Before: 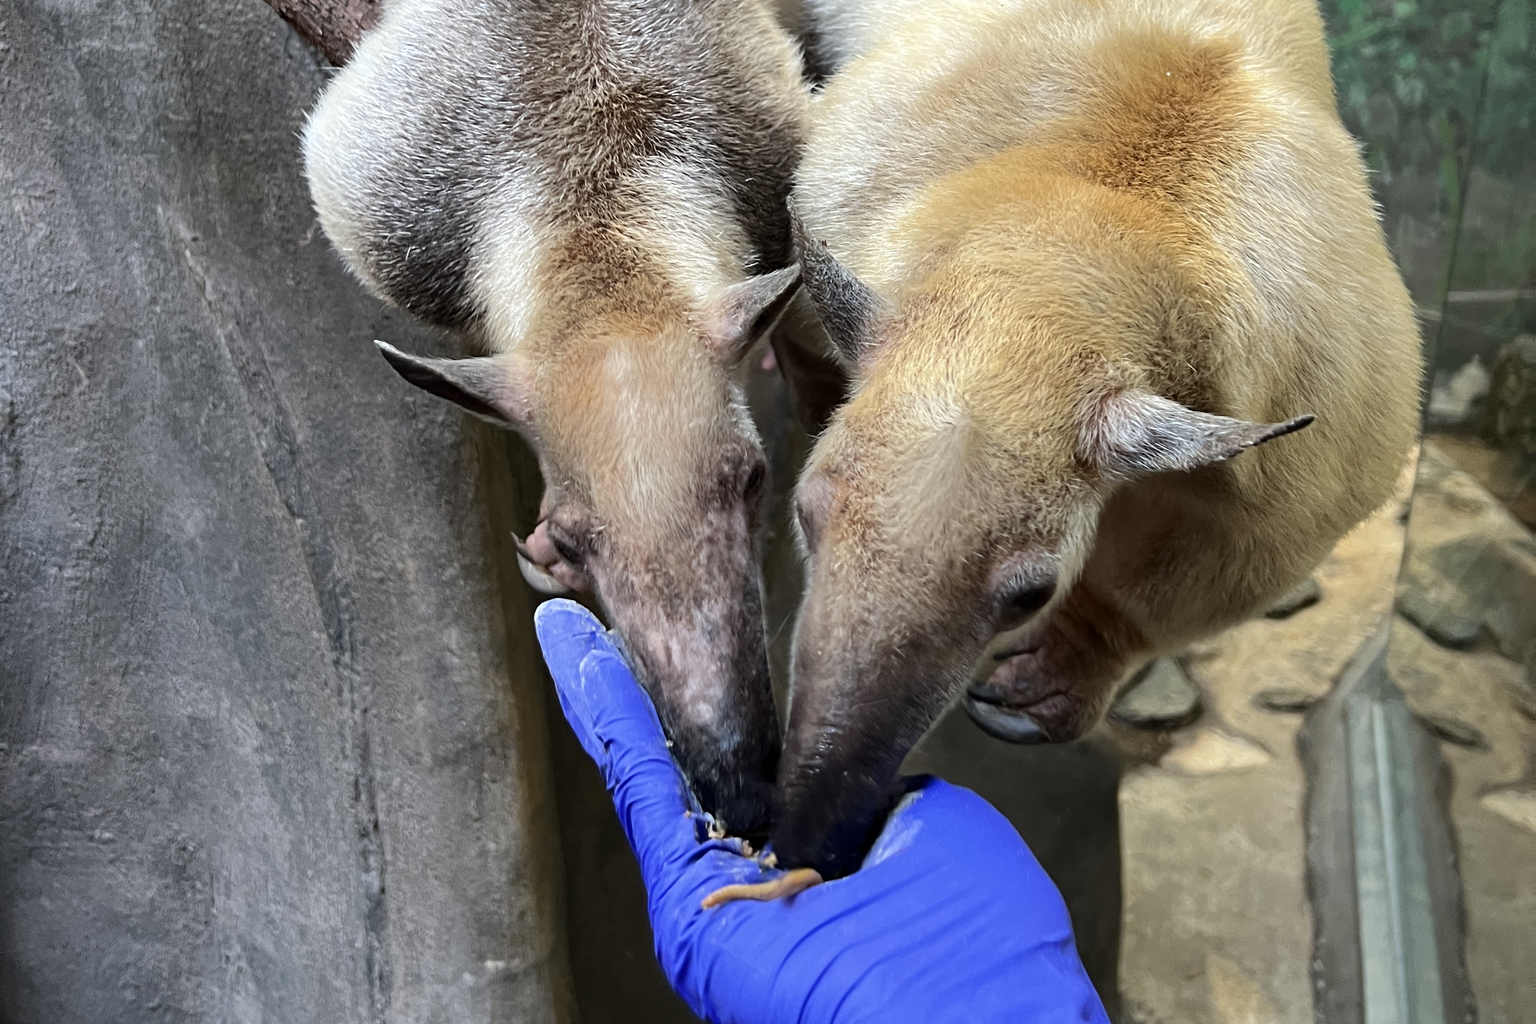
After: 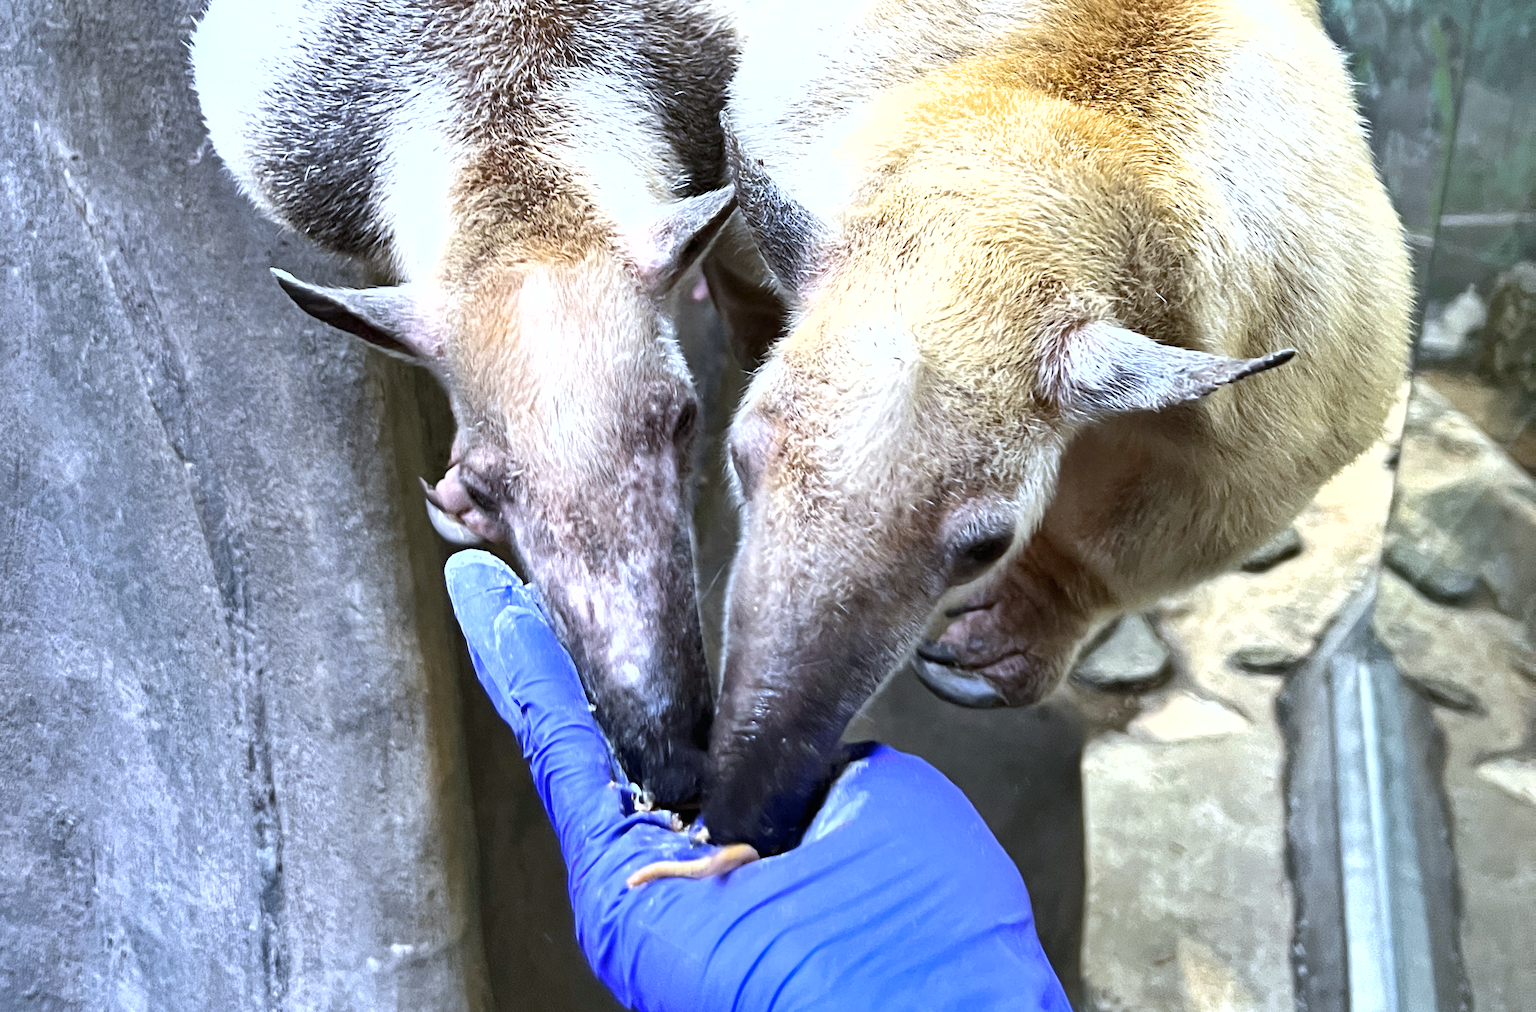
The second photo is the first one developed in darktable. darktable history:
crop and rotate: left 8.262%, top 9.226%
exposure: black level correction 0, exposure 1.1 EV, compensate exposure bias true, compensate highlight preservation false
white balance: red 0.948, green 1.02, blue 1.176
shadows and highlights: low approximation 0.01, soften with gaussian
